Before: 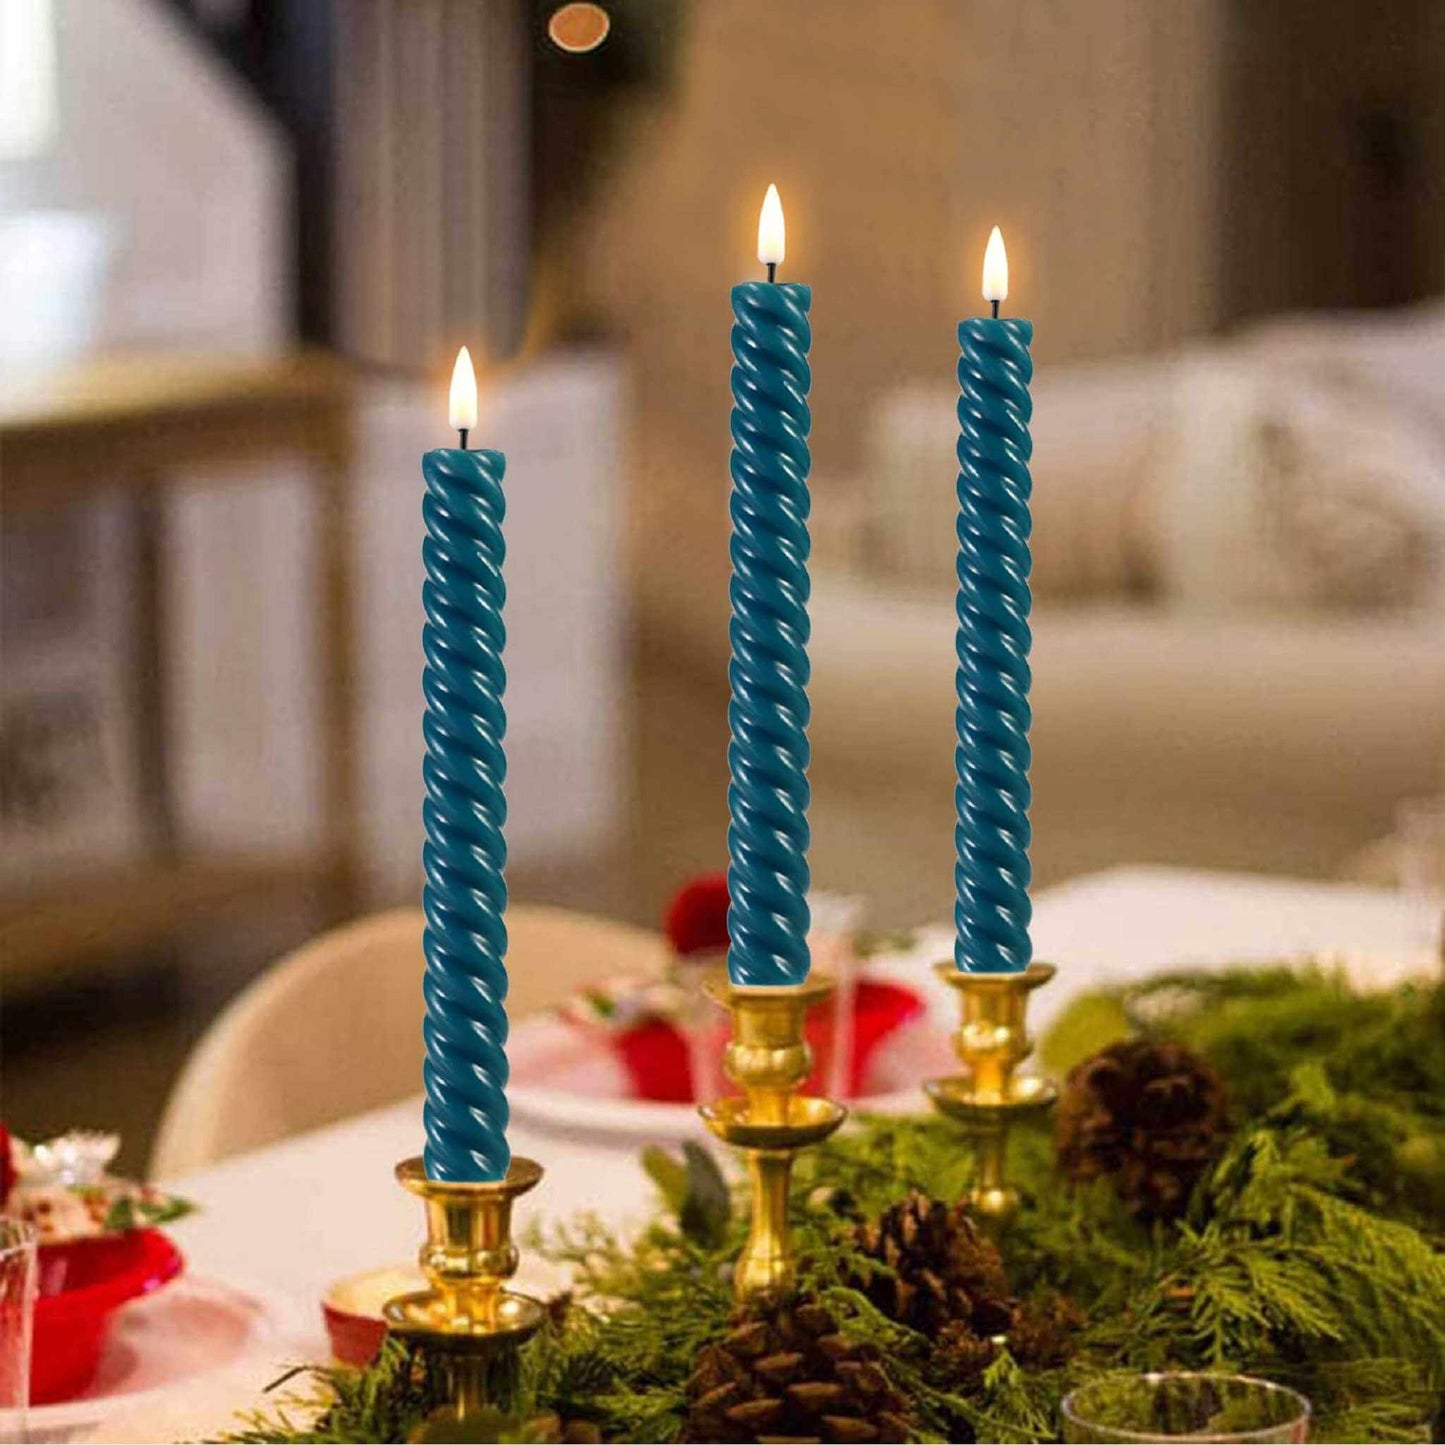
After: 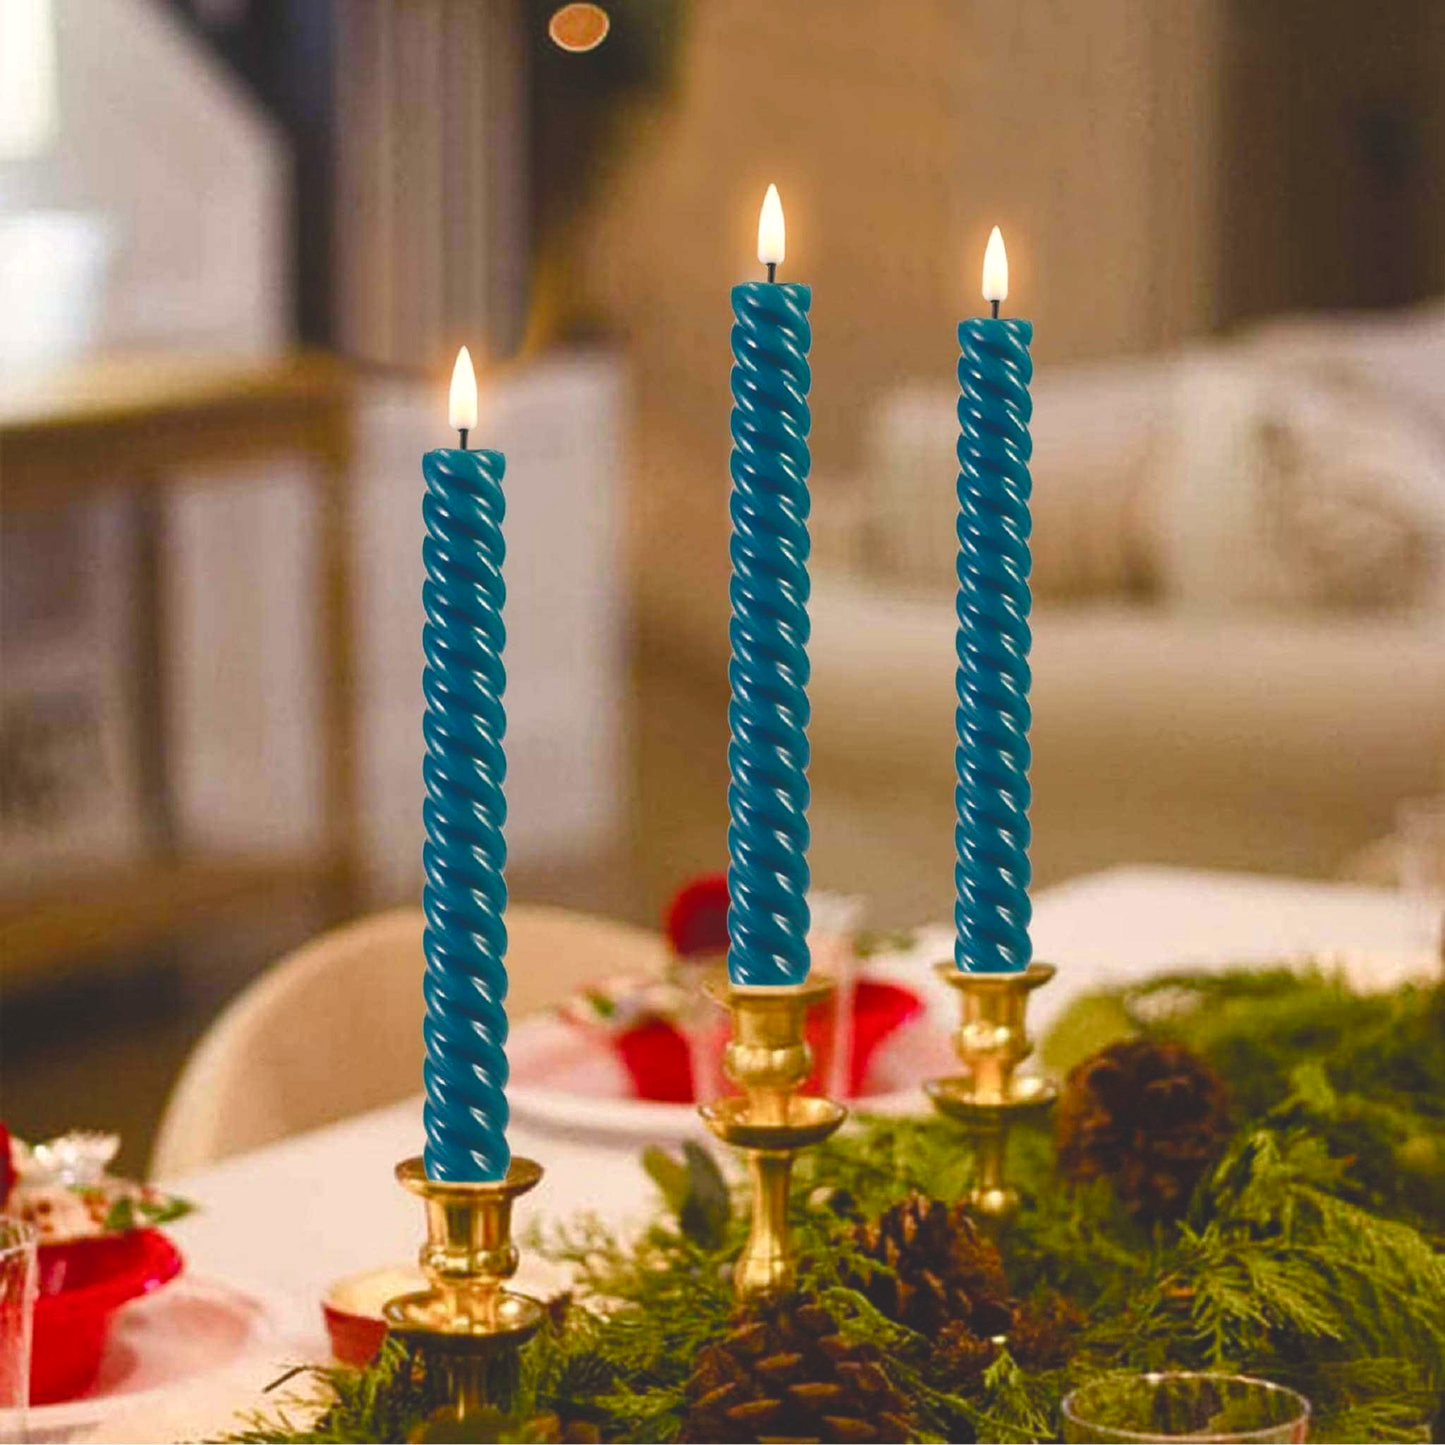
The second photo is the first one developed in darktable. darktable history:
color balance rgb: highlights gain › chroma 2.041%, highlights gain › hue 73.82°, global offset › luminance 1.996%, linear chroma grading › global chroma 9.887%, perceptual saturation grading › global saturation 20%, perceptual saturation grading › highlights -49.792%, perceptual saturation grading › shadows 25.191%, global vibrance 20%
